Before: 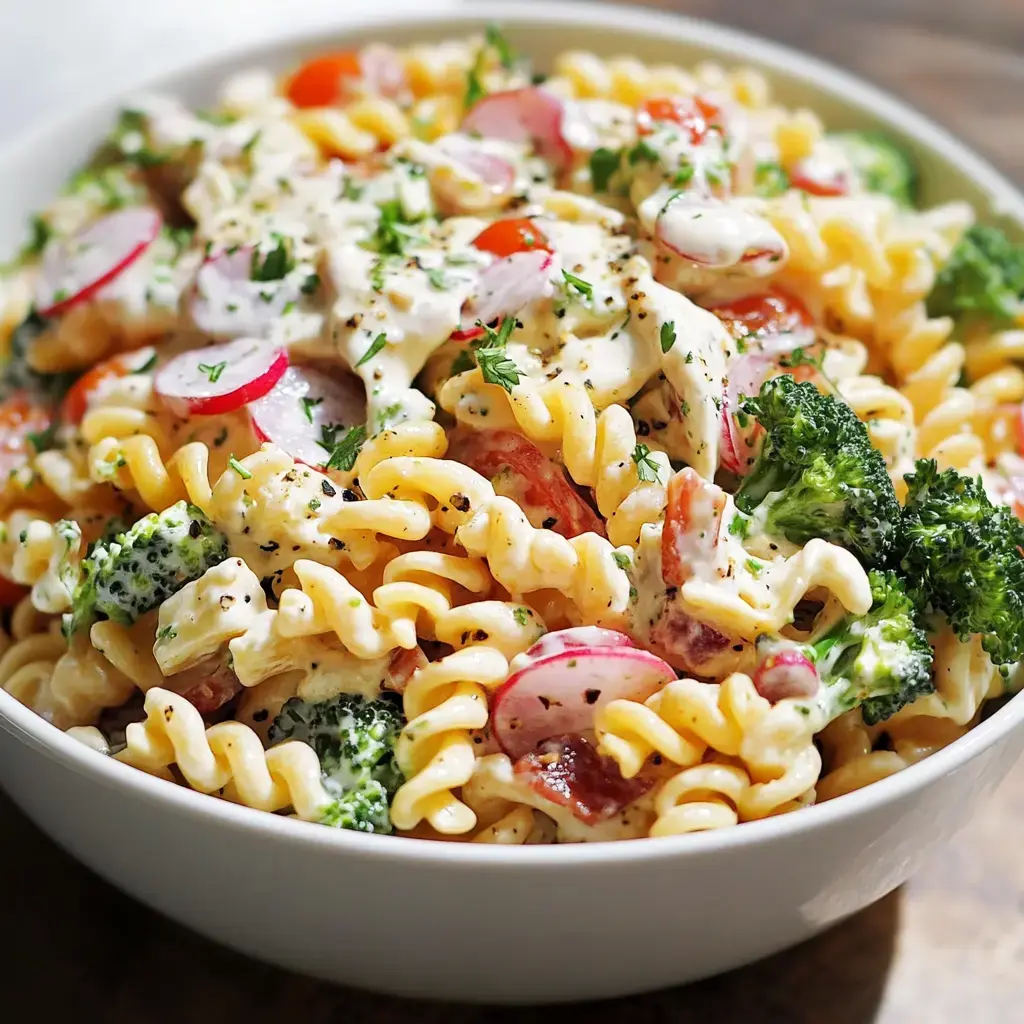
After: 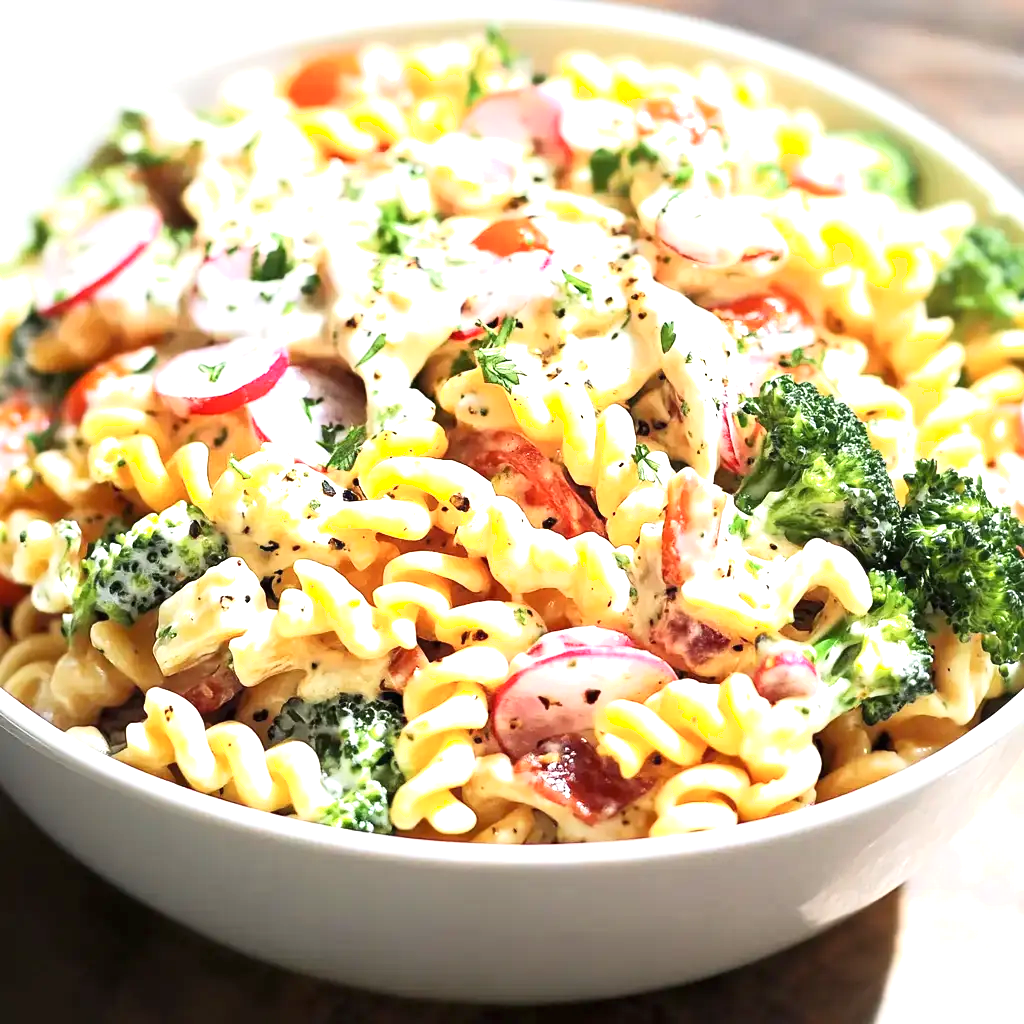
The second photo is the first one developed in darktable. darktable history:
exposure: black level correction 0, exposure 1 EV, compensate highlight preservation false
shadows and highlights: shadows 1.33, highlights 40.1
